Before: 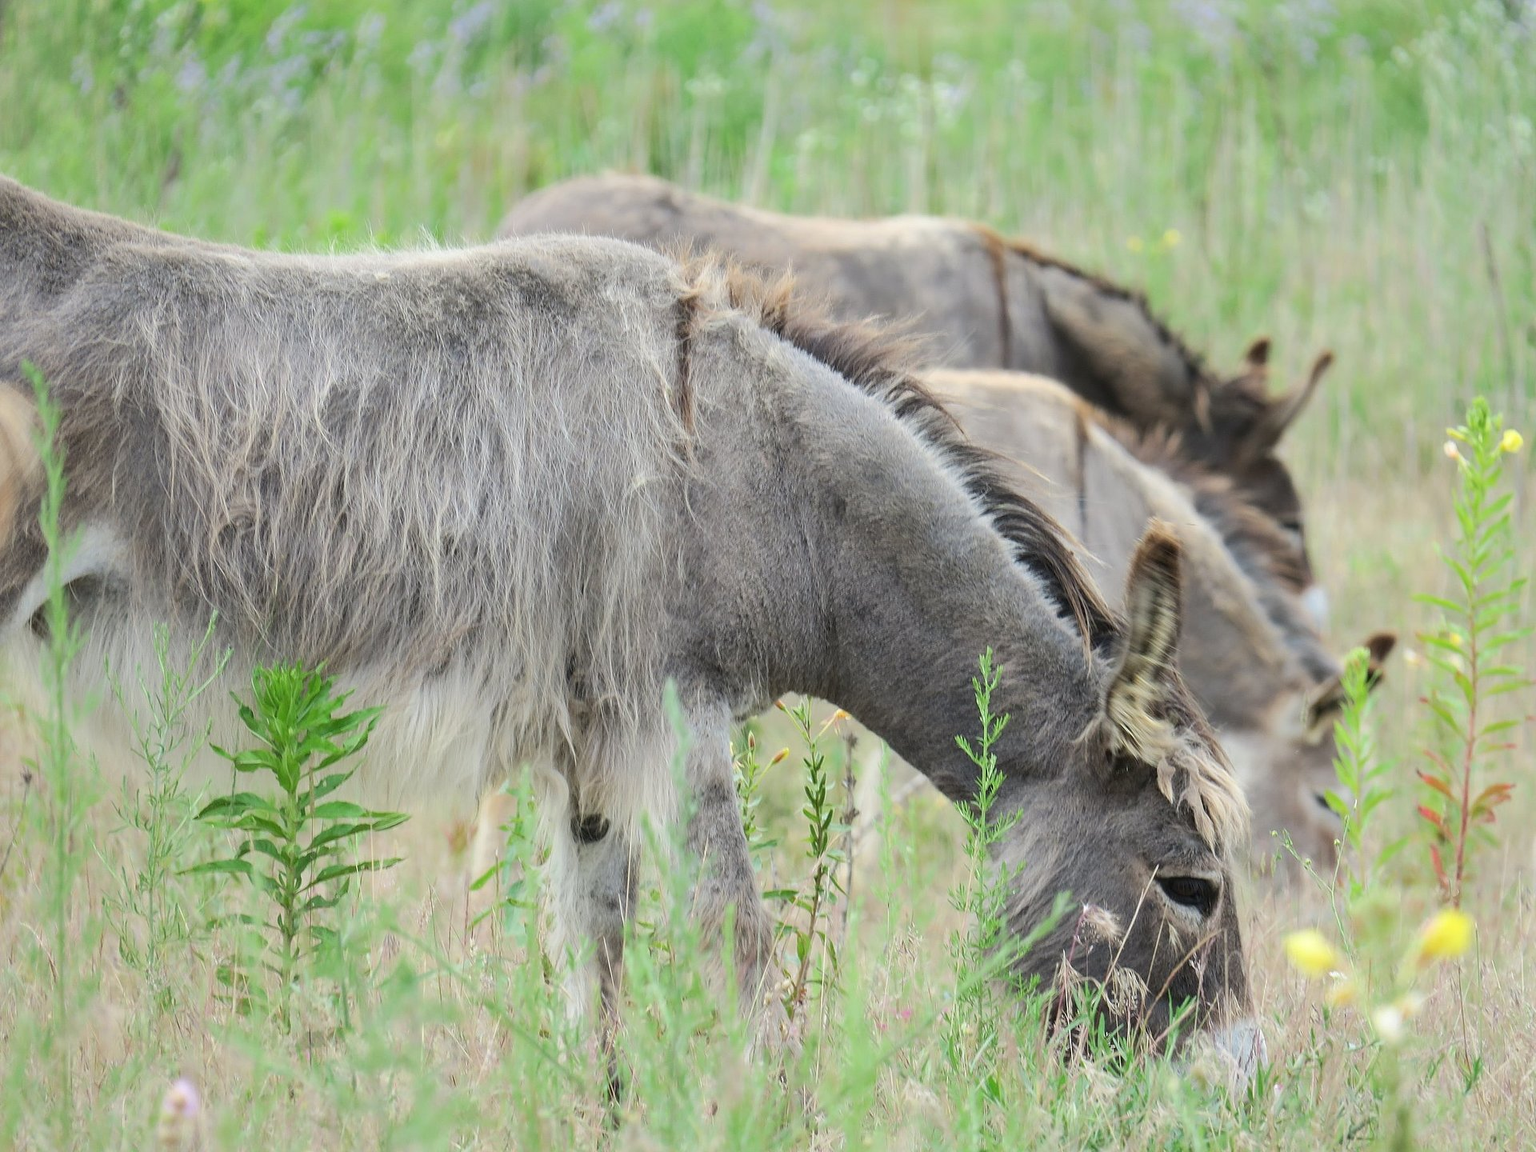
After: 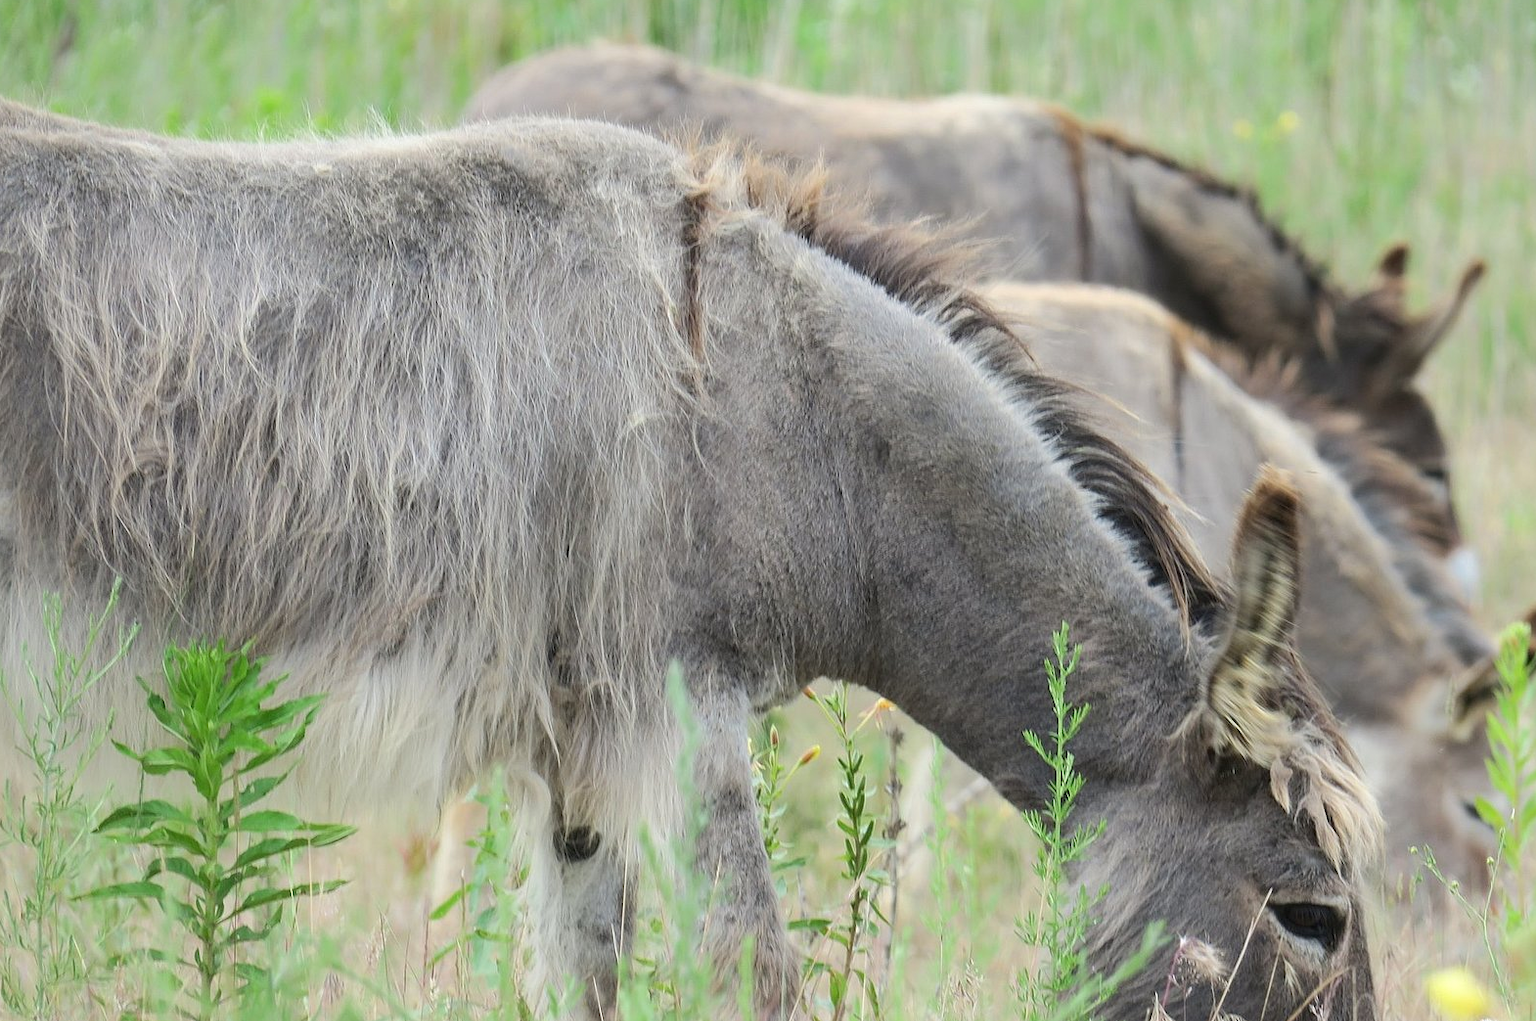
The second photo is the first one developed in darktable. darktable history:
tone equalizer: on, module defaults
crop: left 7.759%, top 12.028%, right 10.445%, bottom 15.404%
